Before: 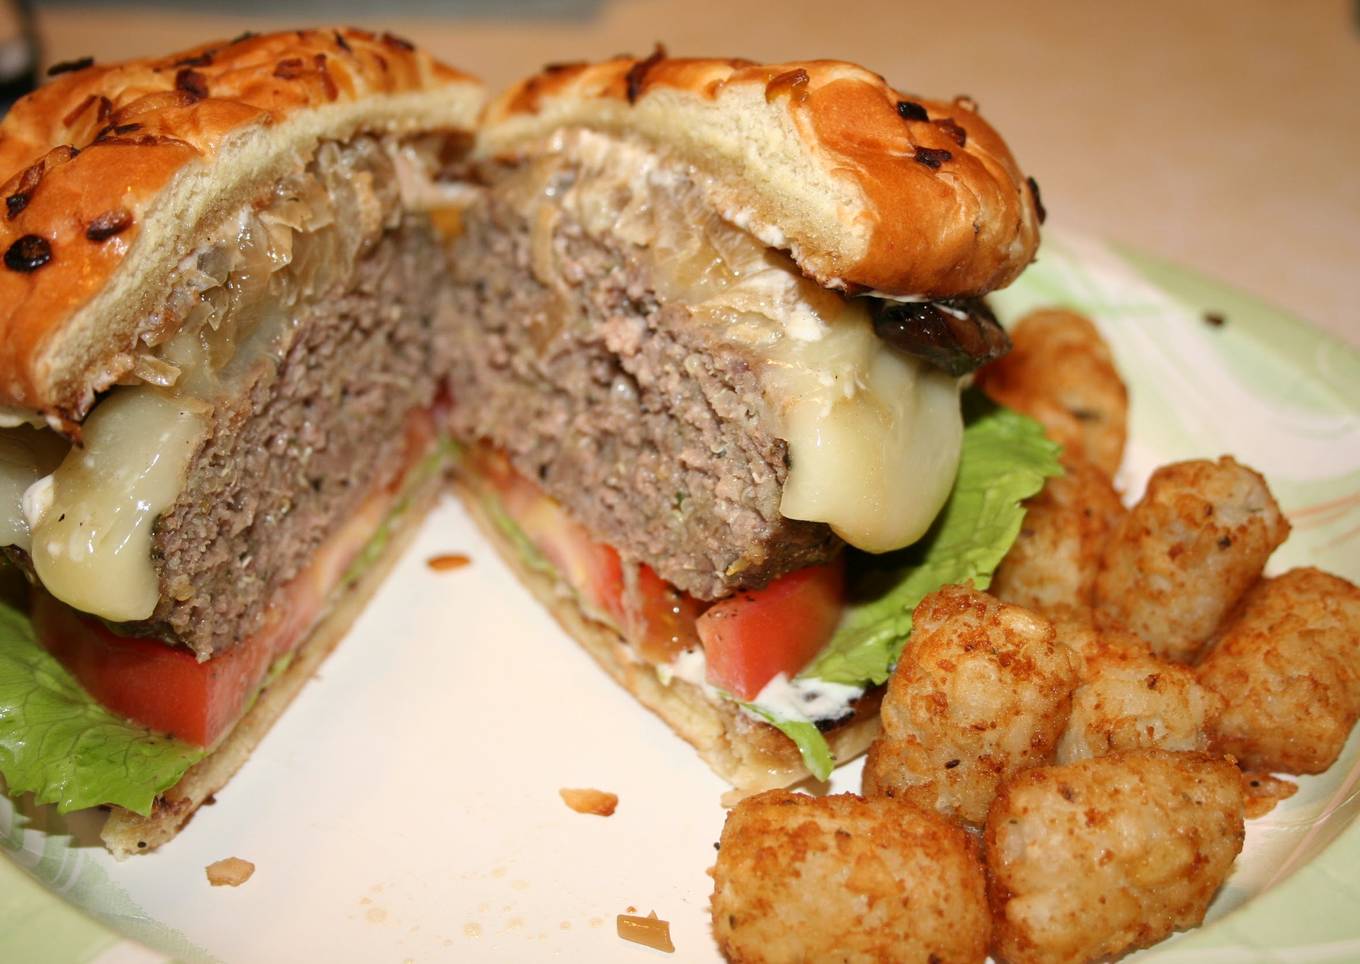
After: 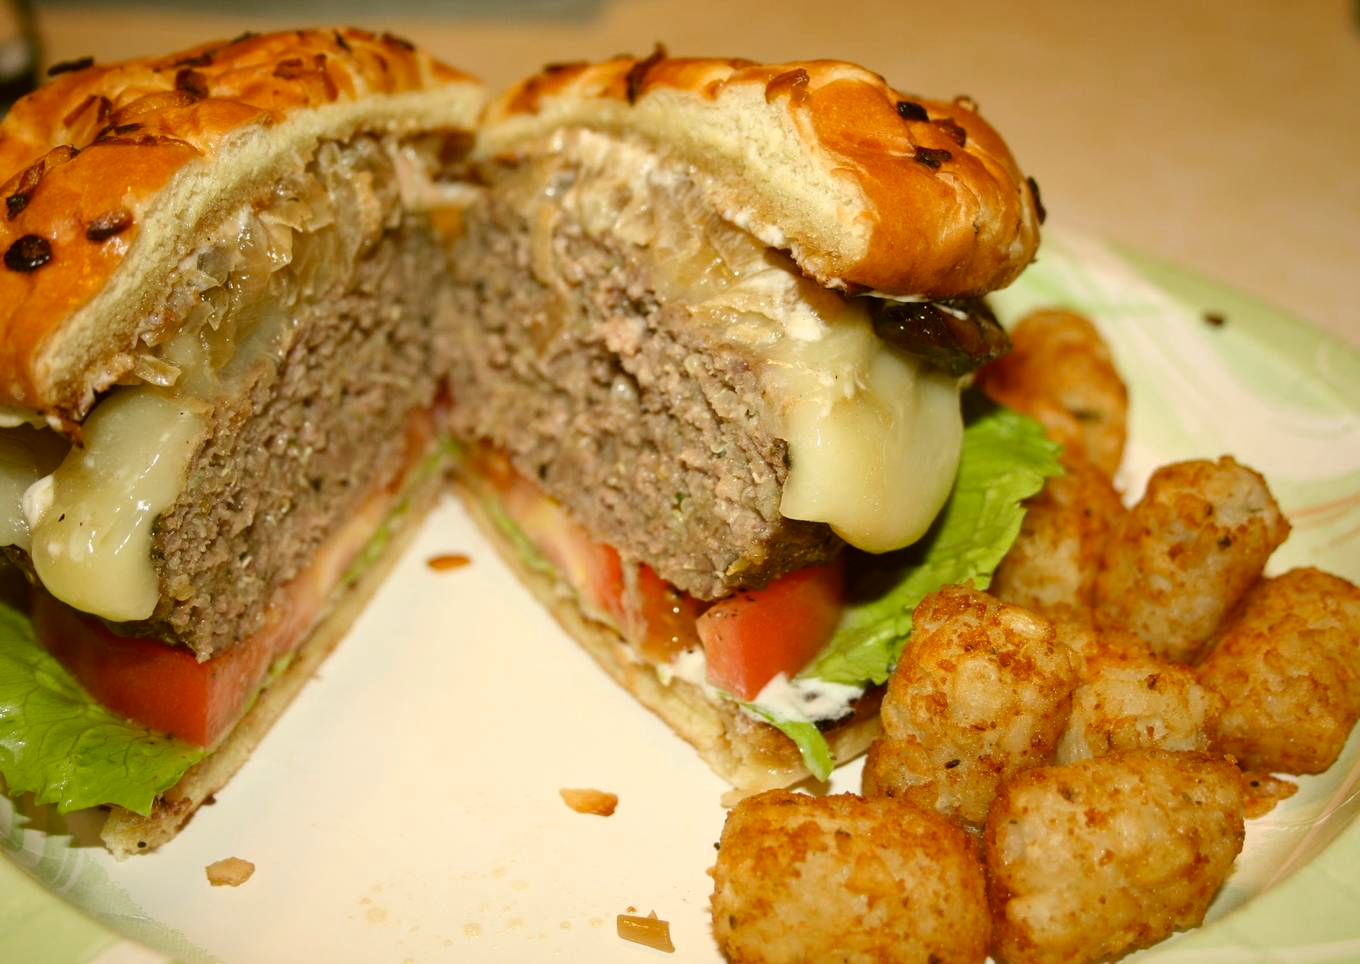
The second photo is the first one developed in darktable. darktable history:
color correction: highlights a* -1.35, highlights b* 10.27, shadows a* 0.491, shadows b* 18.86
